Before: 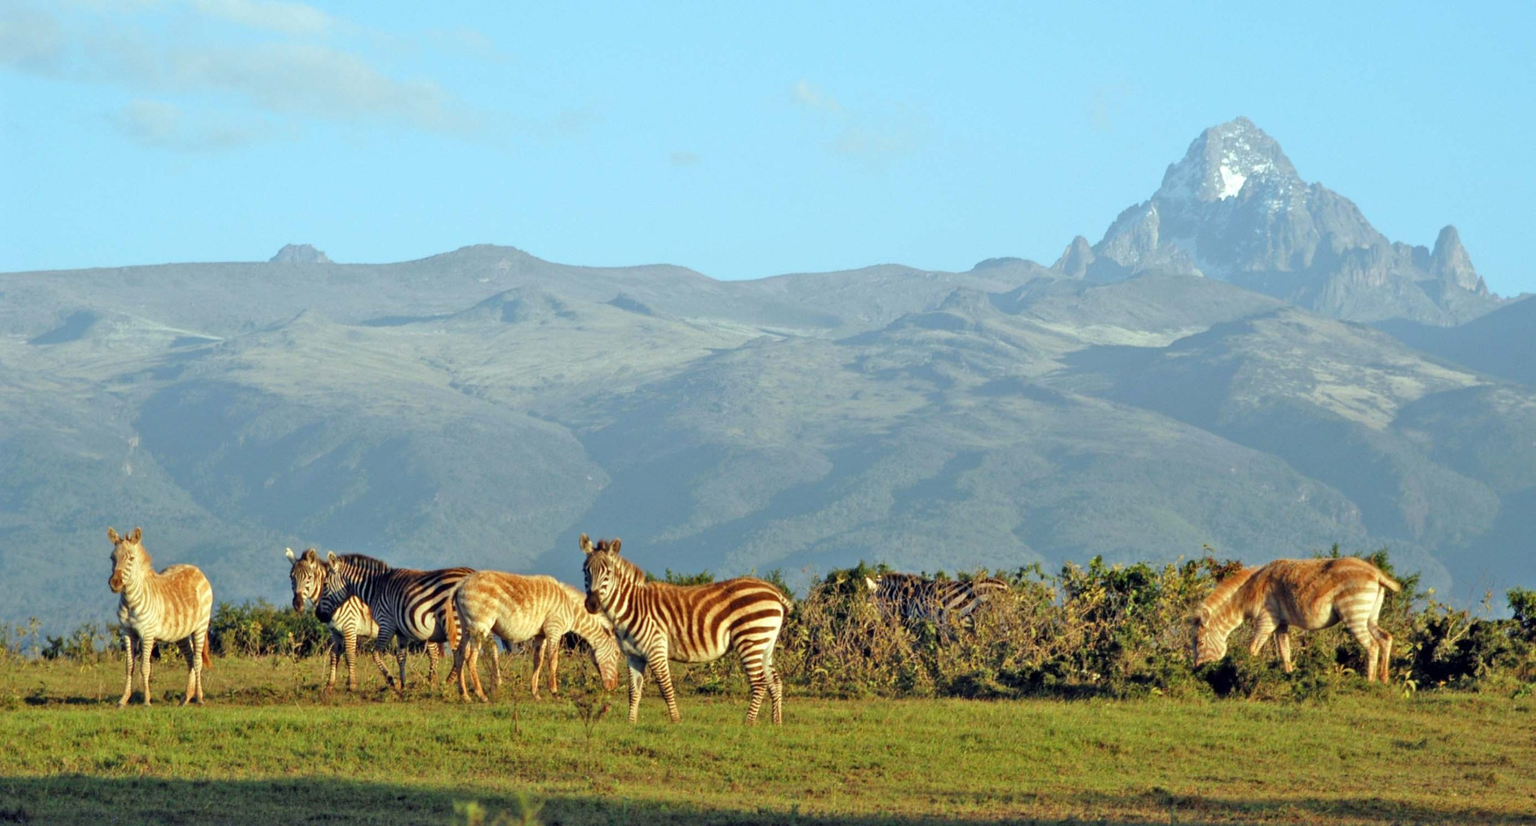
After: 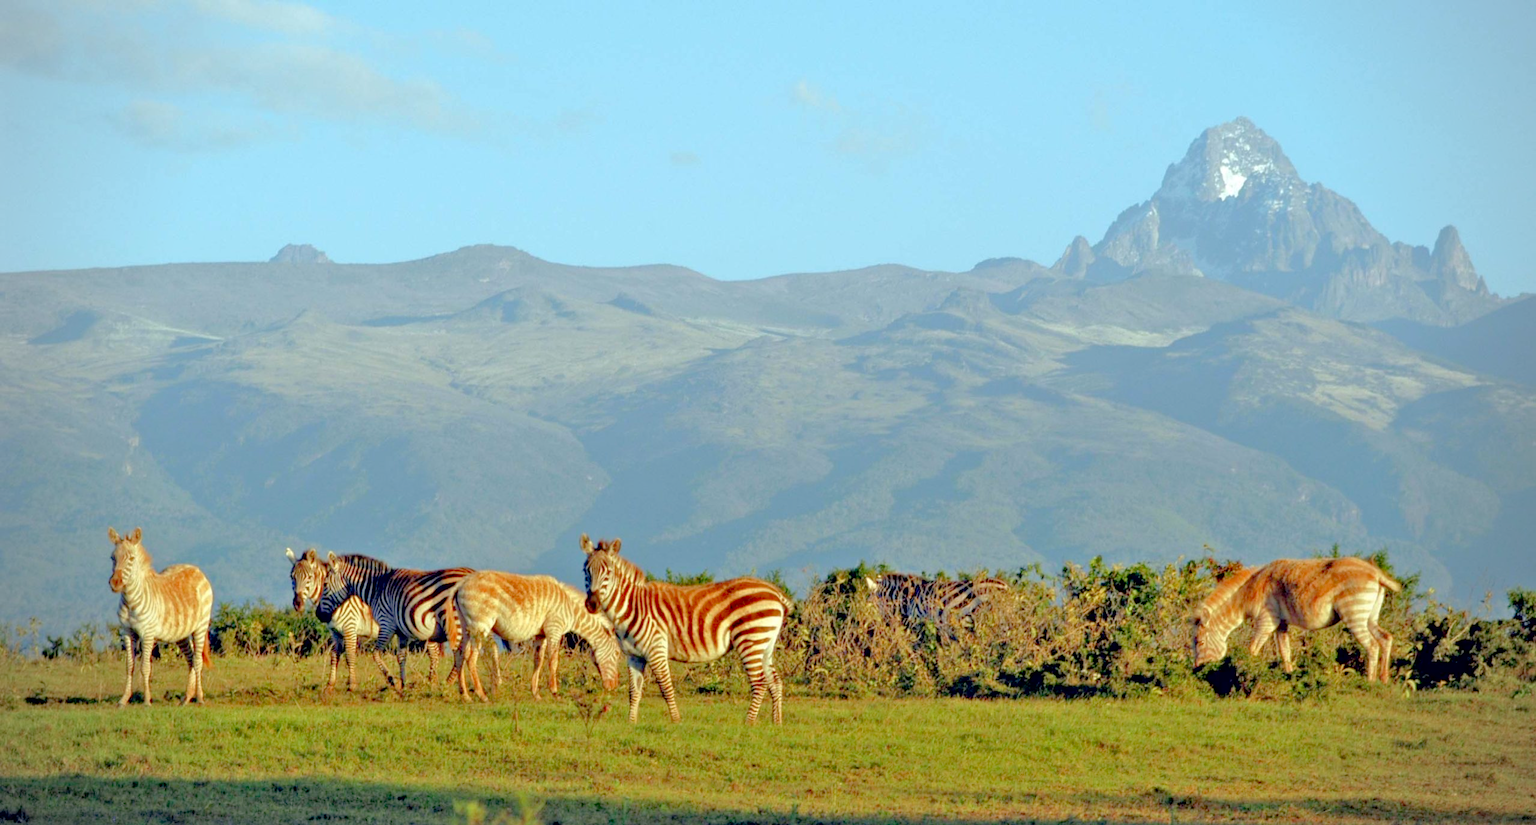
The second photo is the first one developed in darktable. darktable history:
vignetting: fall-off radius 60.65%
tone curve: curves: ch0 [(0, 0) (0.004, 0.008) (0.077, 0.156) (0.169, 0.29) (0.774, 0.774) (1, 1)], color space Lab, linked channels, preserve colors none
exposure: black level correction 0.01, exposure 0.014 EV, compensate highlight preservation false
